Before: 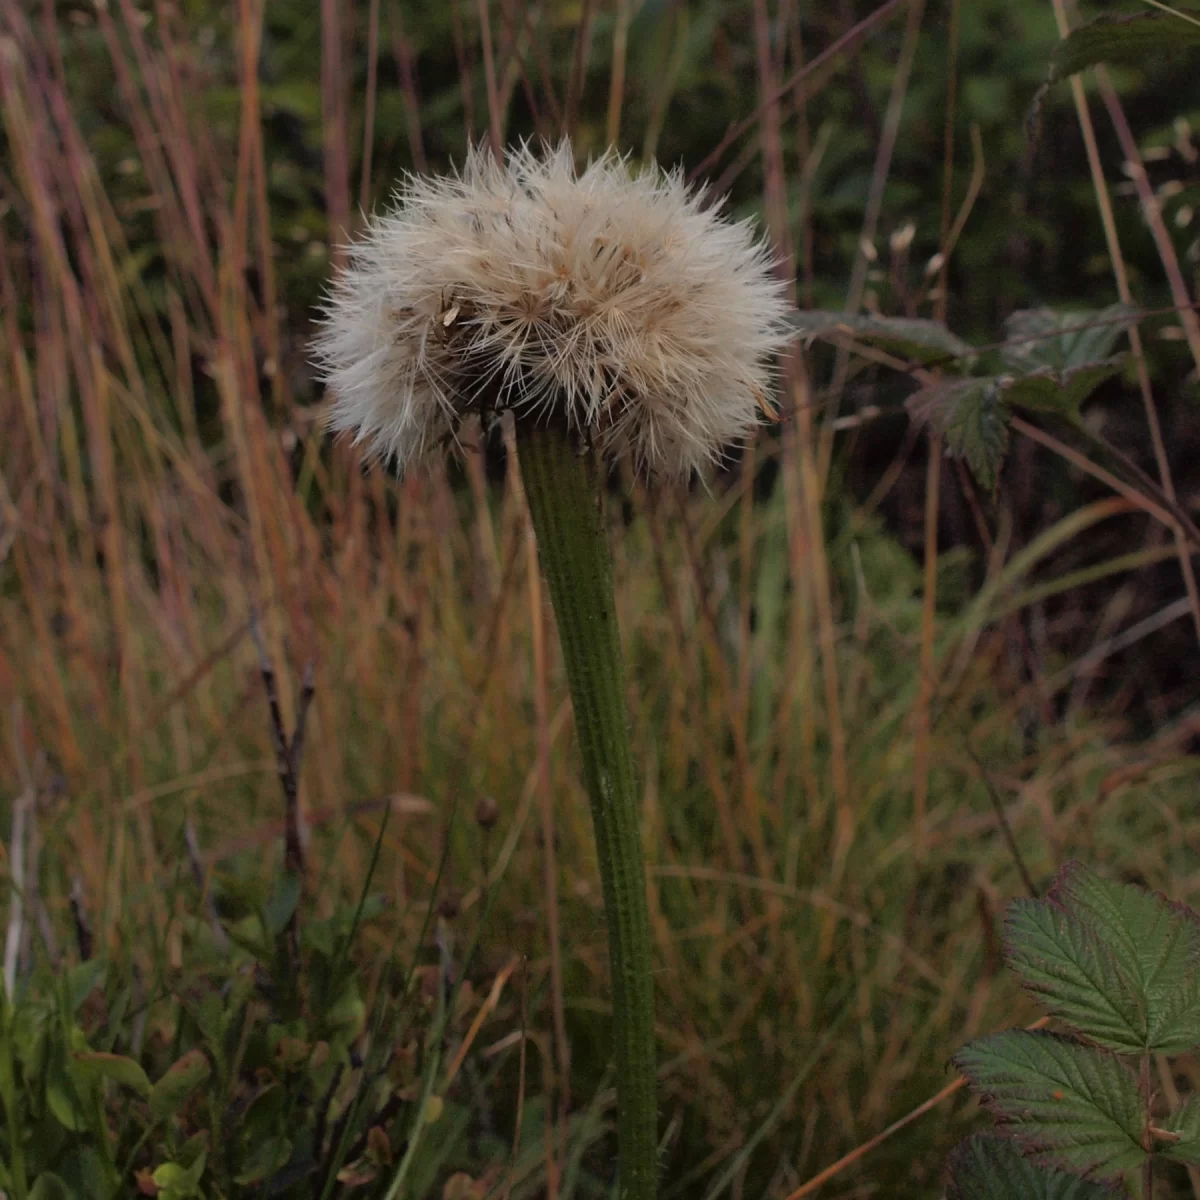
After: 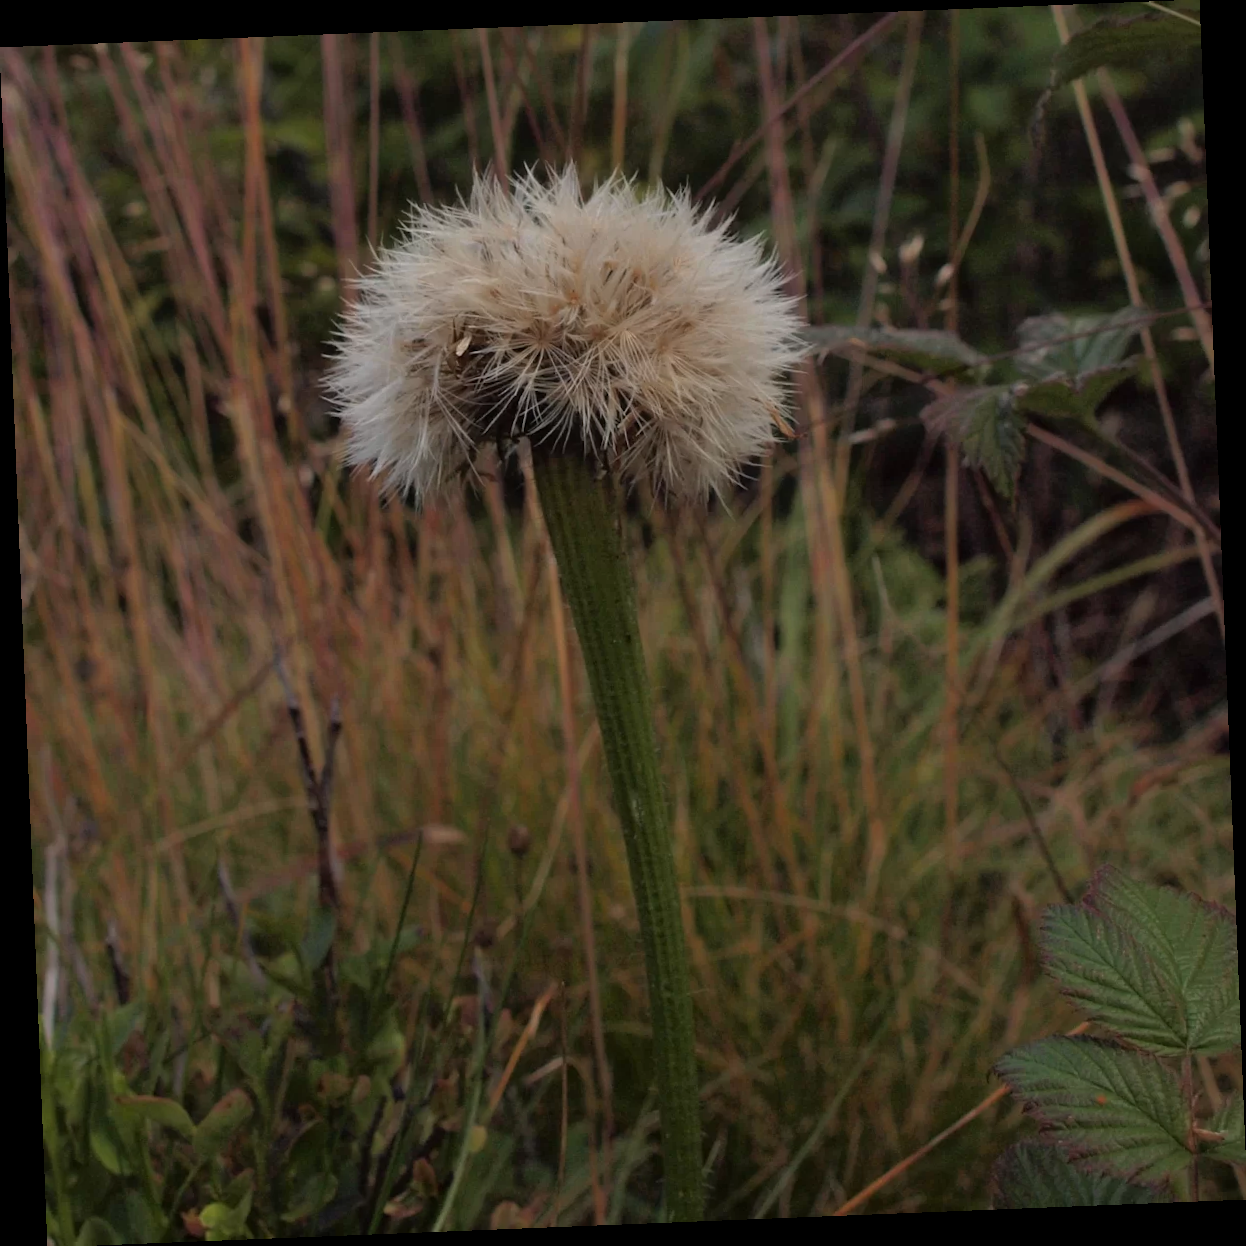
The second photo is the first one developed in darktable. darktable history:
exposure: compensate exposure bias true, compensate highlight preservation false
rotate and perspective: rotation -2.29°, automatic cropping off
